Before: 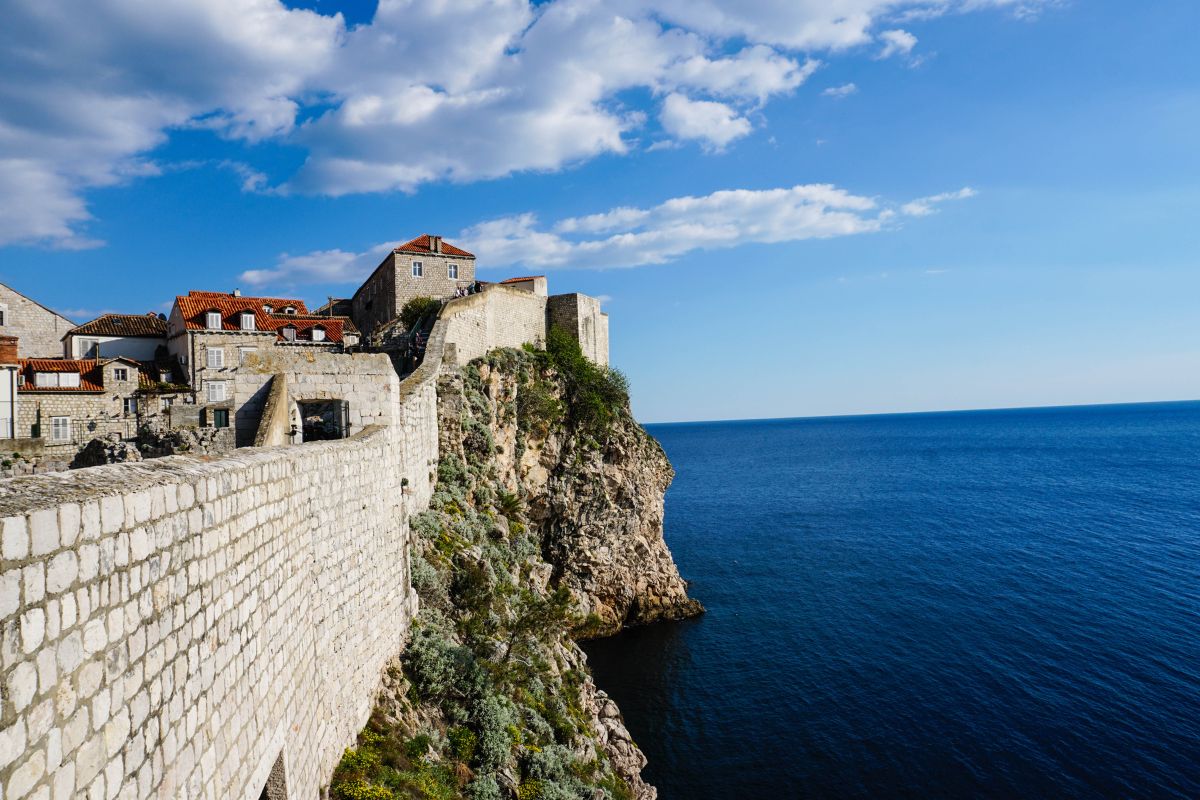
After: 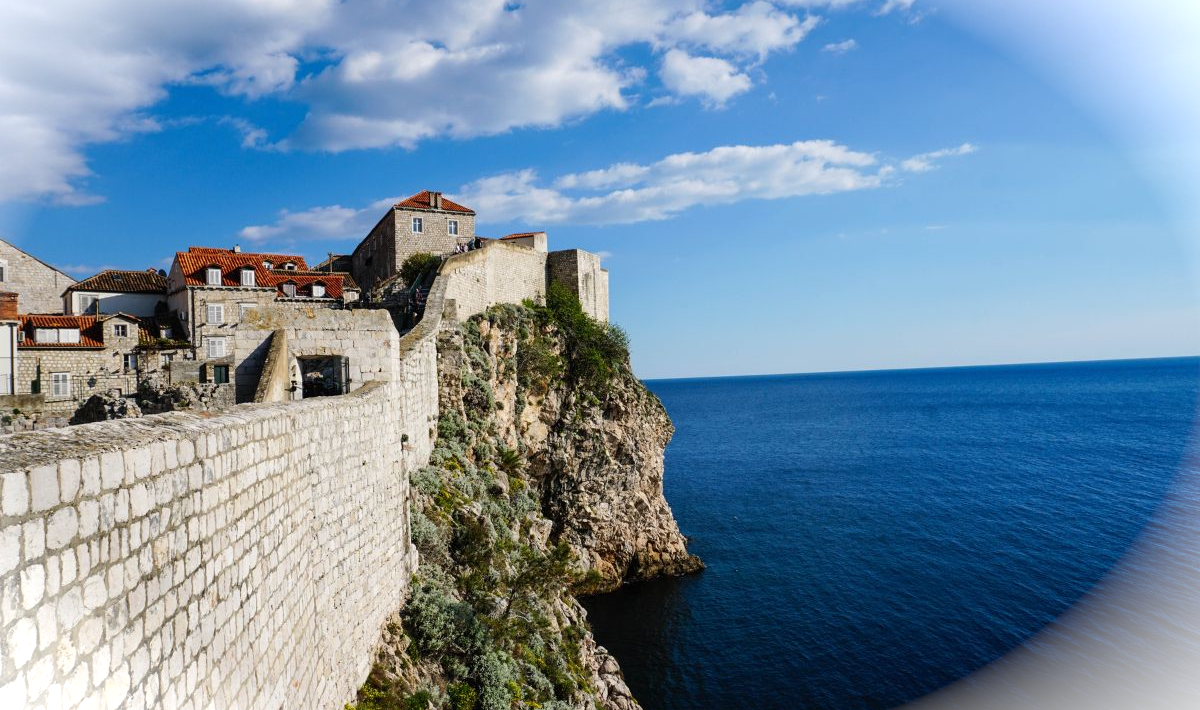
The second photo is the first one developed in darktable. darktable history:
crop and rotate: top 5.556%, bottom 5.577%
vignetting: fall-off start 99.59%, brightness 0.992, saturation -0.489, width/height ratio 1.325
